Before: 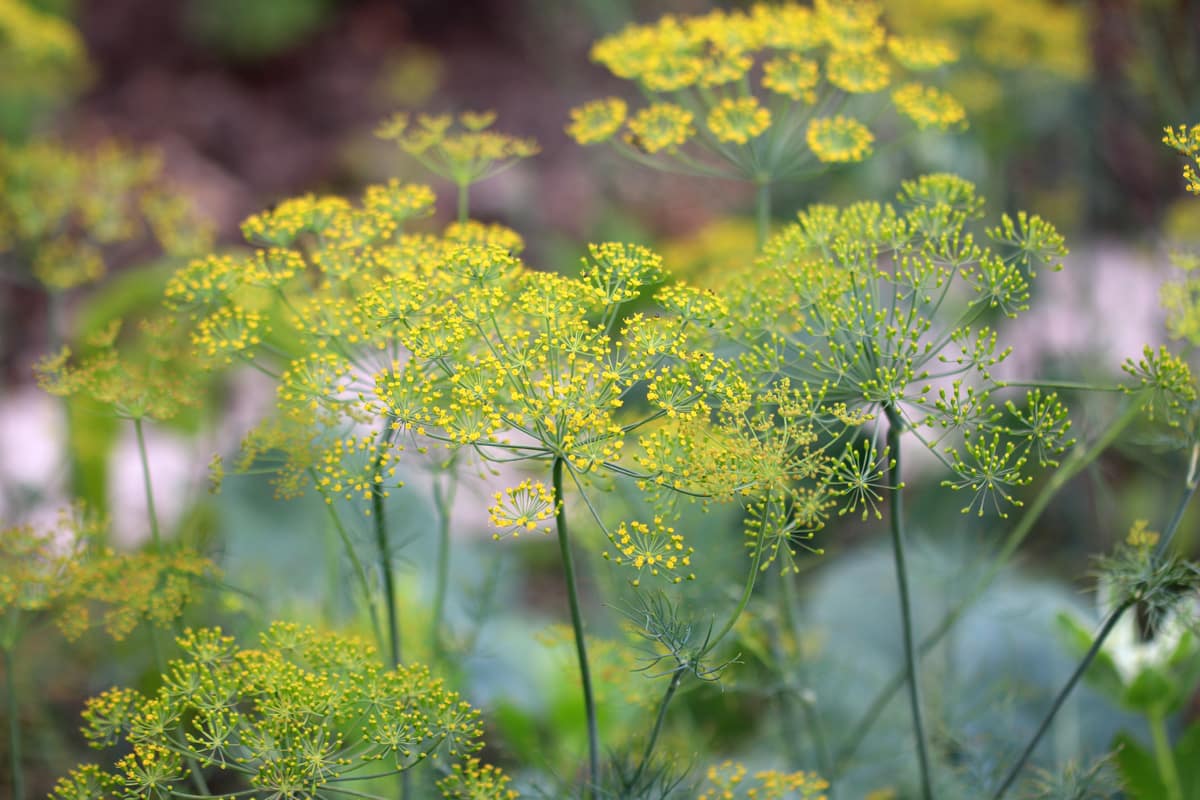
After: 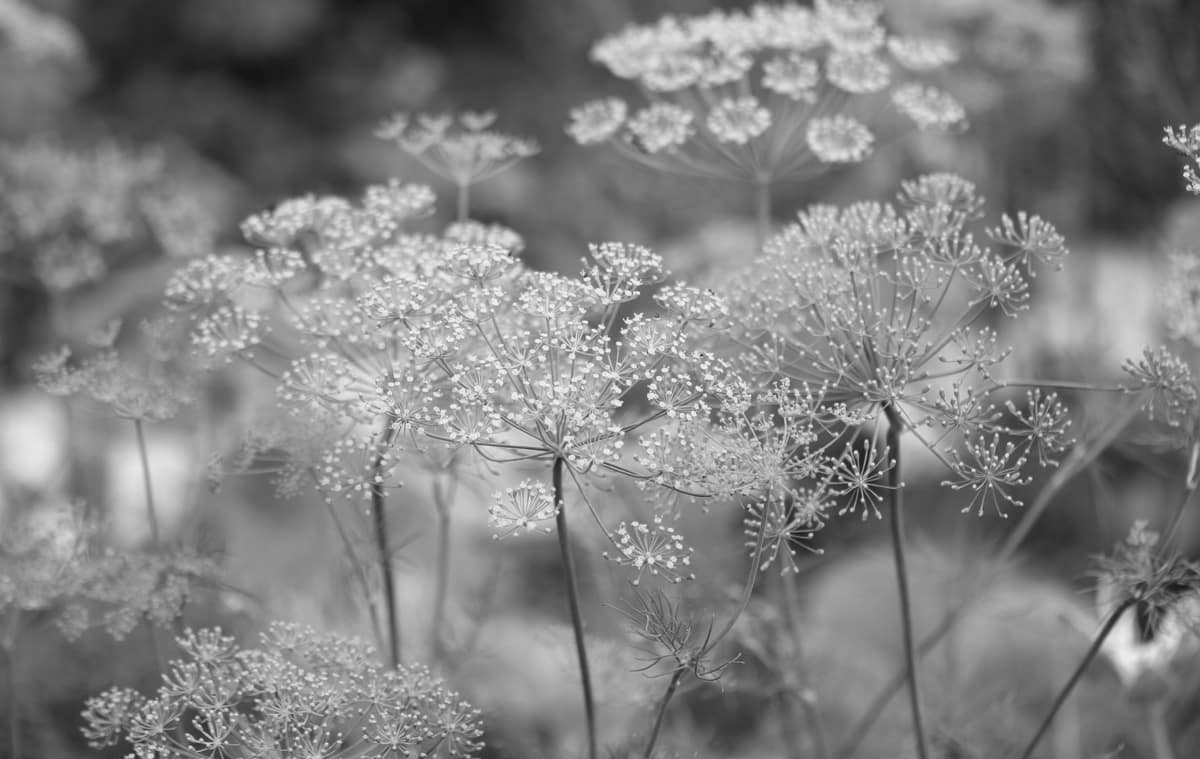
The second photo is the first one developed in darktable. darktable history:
crop and rotate: top 0%, bottom 5.097%
monochrome: a 32, b 64, size 2.3
